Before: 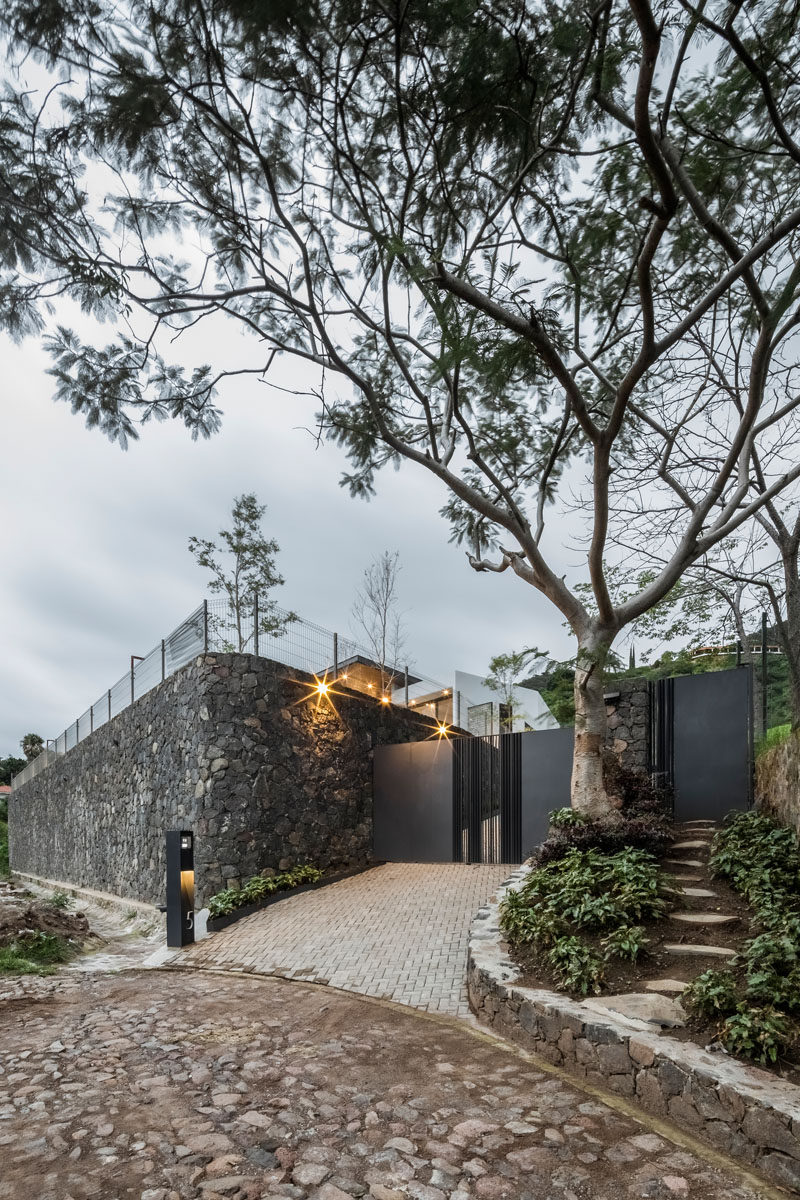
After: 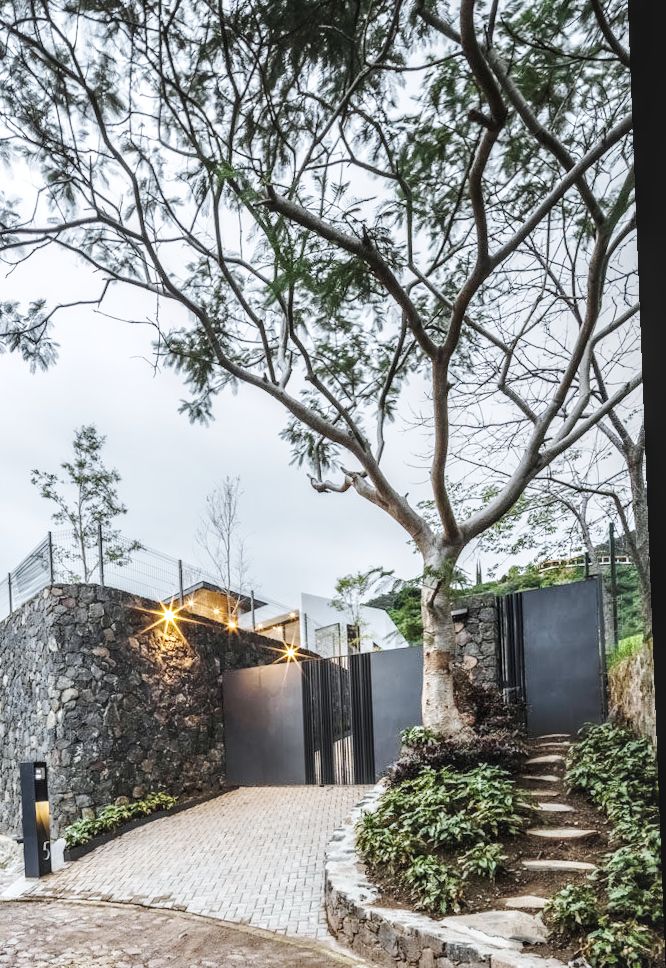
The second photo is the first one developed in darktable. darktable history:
local contrast: highlights 35%, detail 135%
crop and rotate: left 20.74%, top 7.912%, right 0.375%, bottom 13.378%
rotate and perspective: rotation -2.22°, lens shift (horizontal) -0.022, automatic cropping off
white balance: red 0.976, blue 1.04
base curve: curves: ch0 [(0, 0.007) (0.028, 0.063) (0.121, 0.311) (0.46, 0.743) (0.859, 0.957) (1, 1)], preserve colors none
